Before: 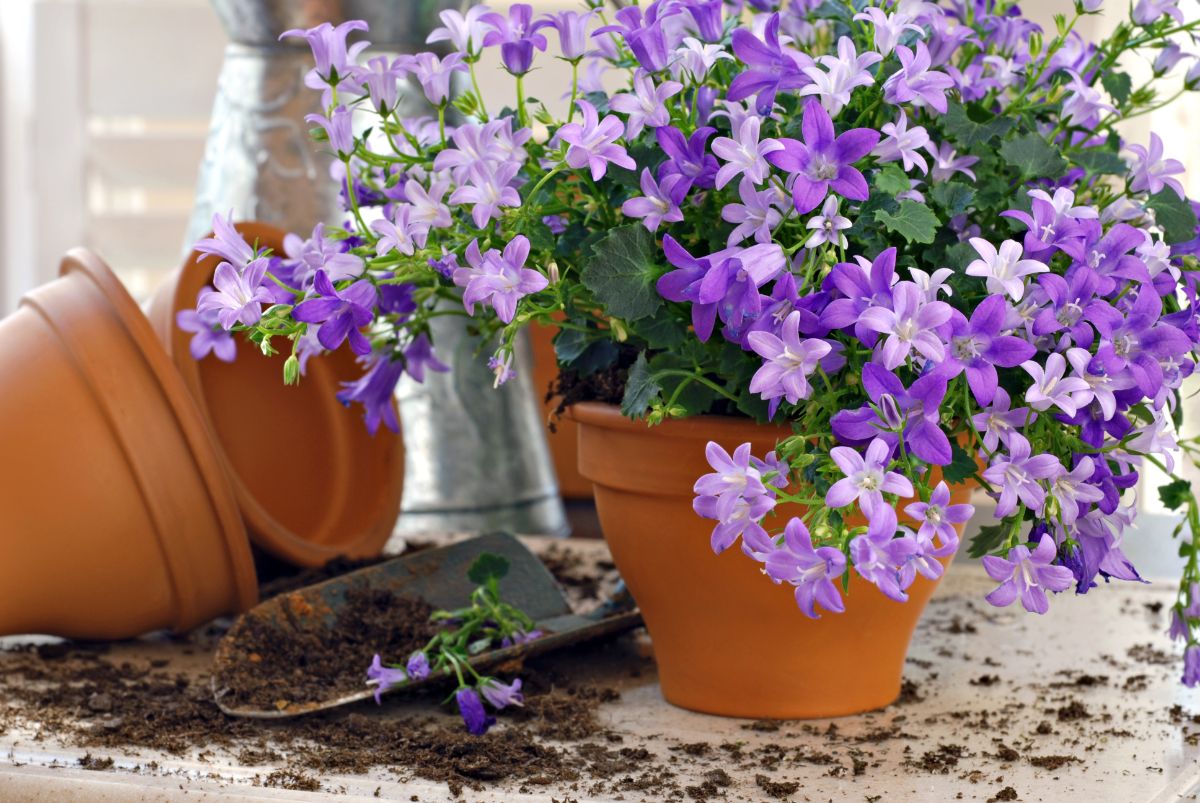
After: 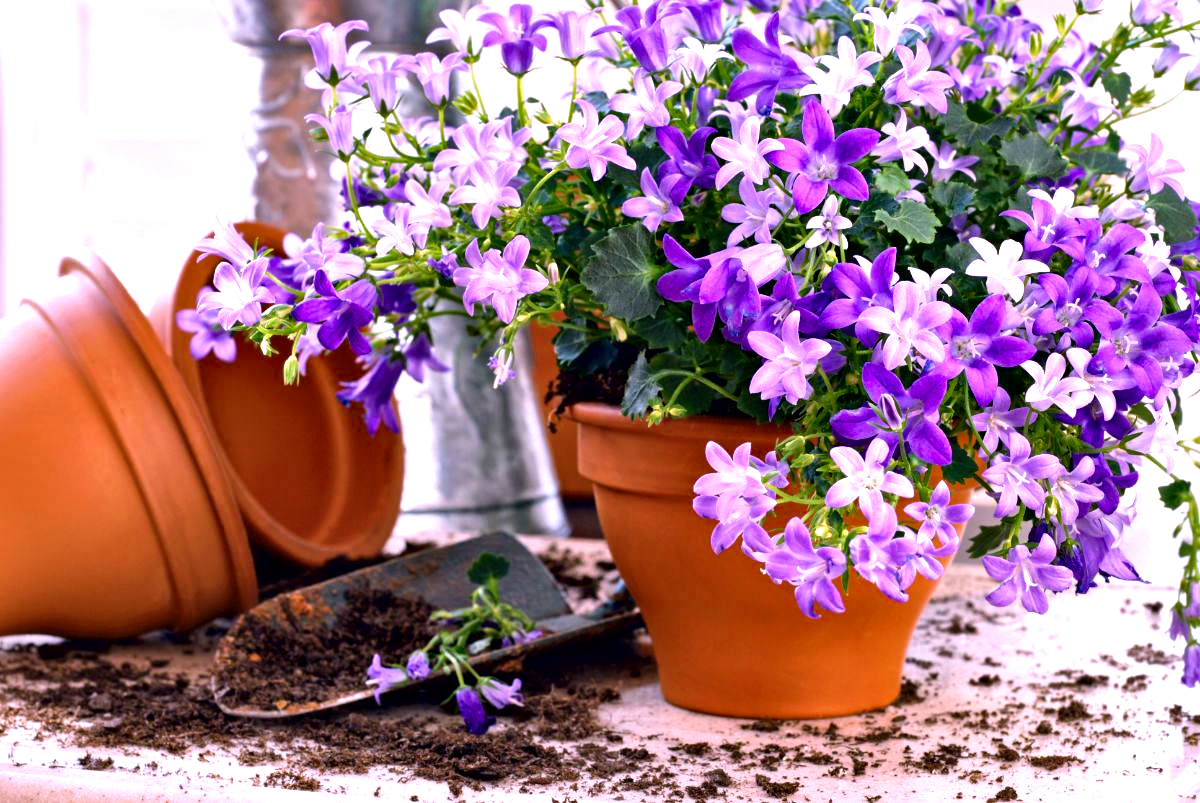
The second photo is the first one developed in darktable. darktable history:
local contrast: mode bilateral grid, contrast 71, coarseness 76, detail 180%, midtone range 0.2
color balance rgb: linear chroma grading › shadows -3.09%, linear chroma grading › highlights -4.94%, perceptual saturation grading › global saturation 30.665%, perceptual brilliance grading › global brilliance 18.769%, global vibrance 4.782%, contrast 3.238%
color correction: highlights a* 15.81, highlights b* -20.01
